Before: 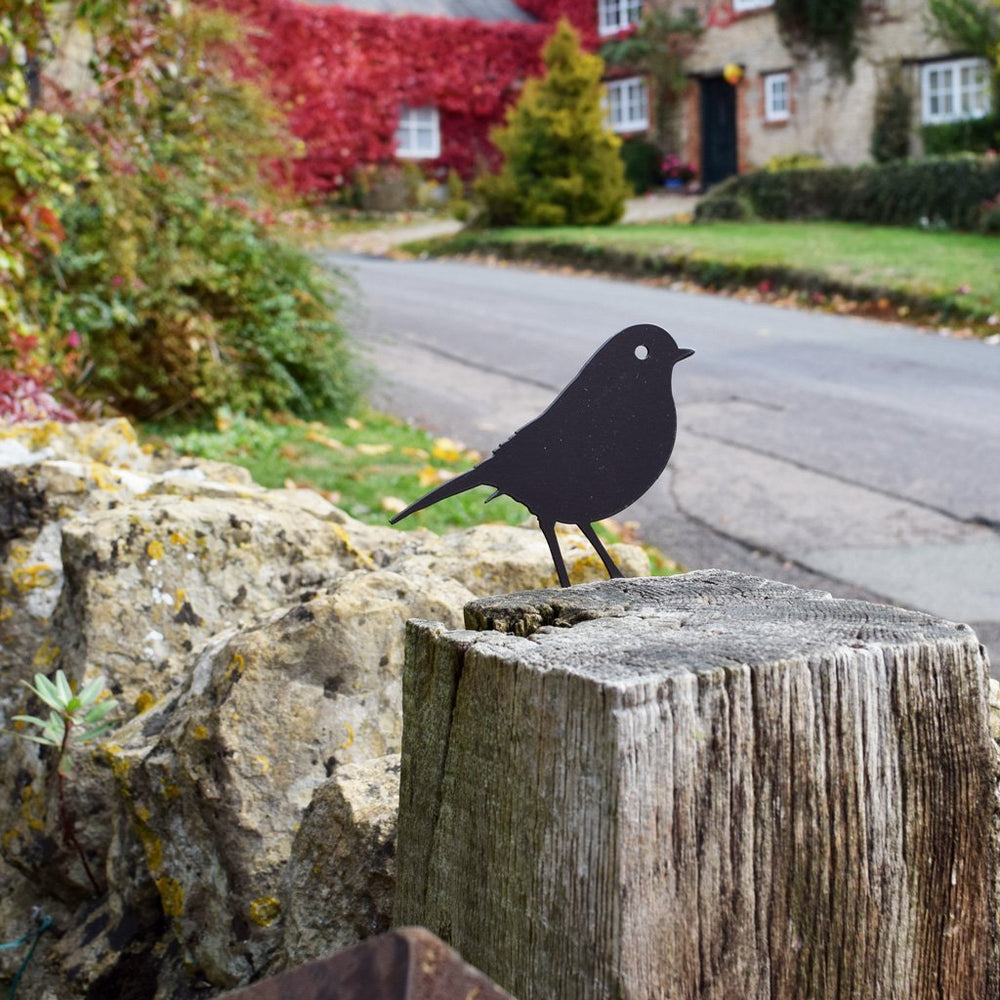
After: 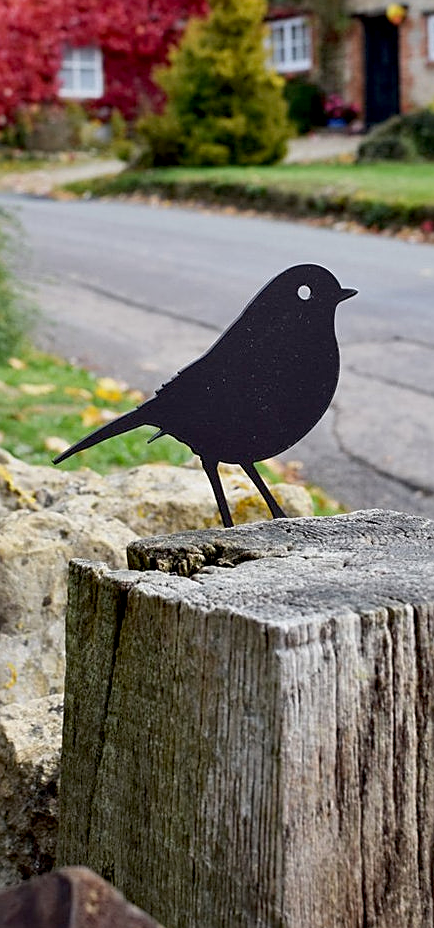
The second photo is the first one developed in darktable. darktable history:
sharpen: on, module defaults
crop: left 33.747%, top 6.053%, right 22.799%
exposure: black level correction 0.009, exposure -0.158 EV, compensate highlight preservation false
